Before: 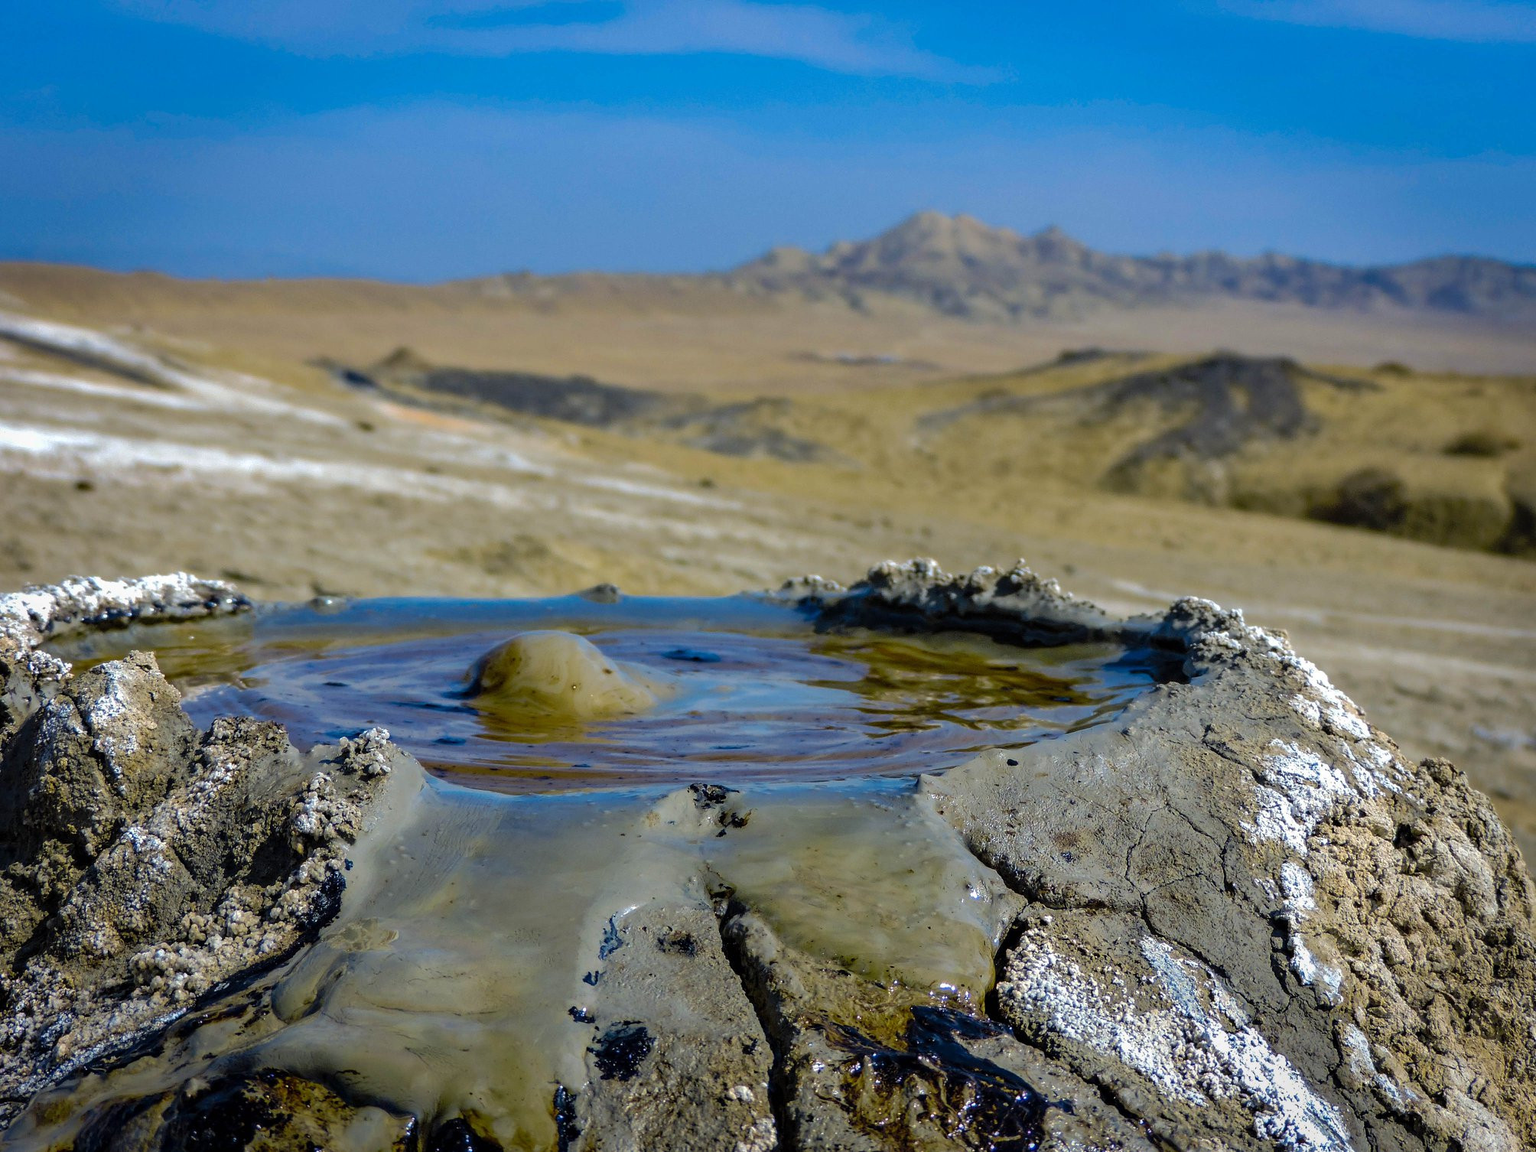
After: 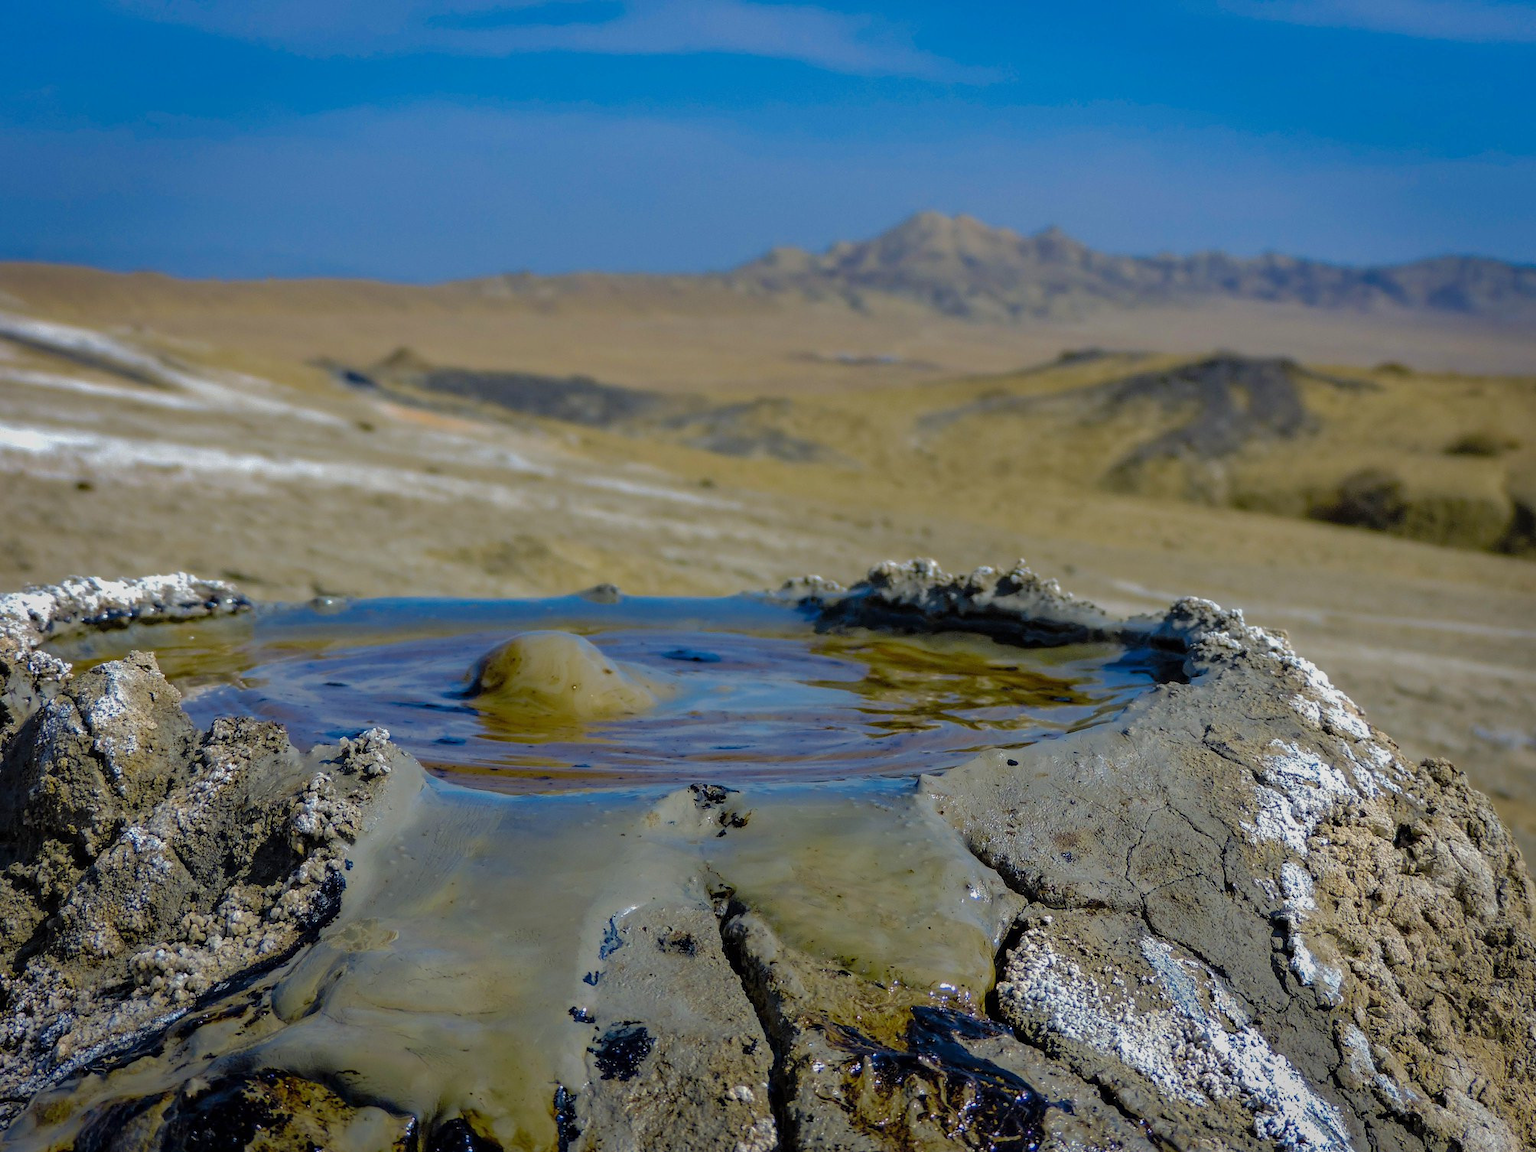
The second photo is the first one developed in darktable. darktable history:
tone equalizer: -8 EV 0.221 EV, -7 EV 0.453 EV, -6 EV 0.392 EV, -5 EV 0.251 EV, -3 EV -0.254 EV, -2 EV -0.417 EV, -1 EV -0.402 EV, +0 EV -0.254 EV, edges refinement/feathering 500, mask exposure compensation -1.57 EV, preserve details no
